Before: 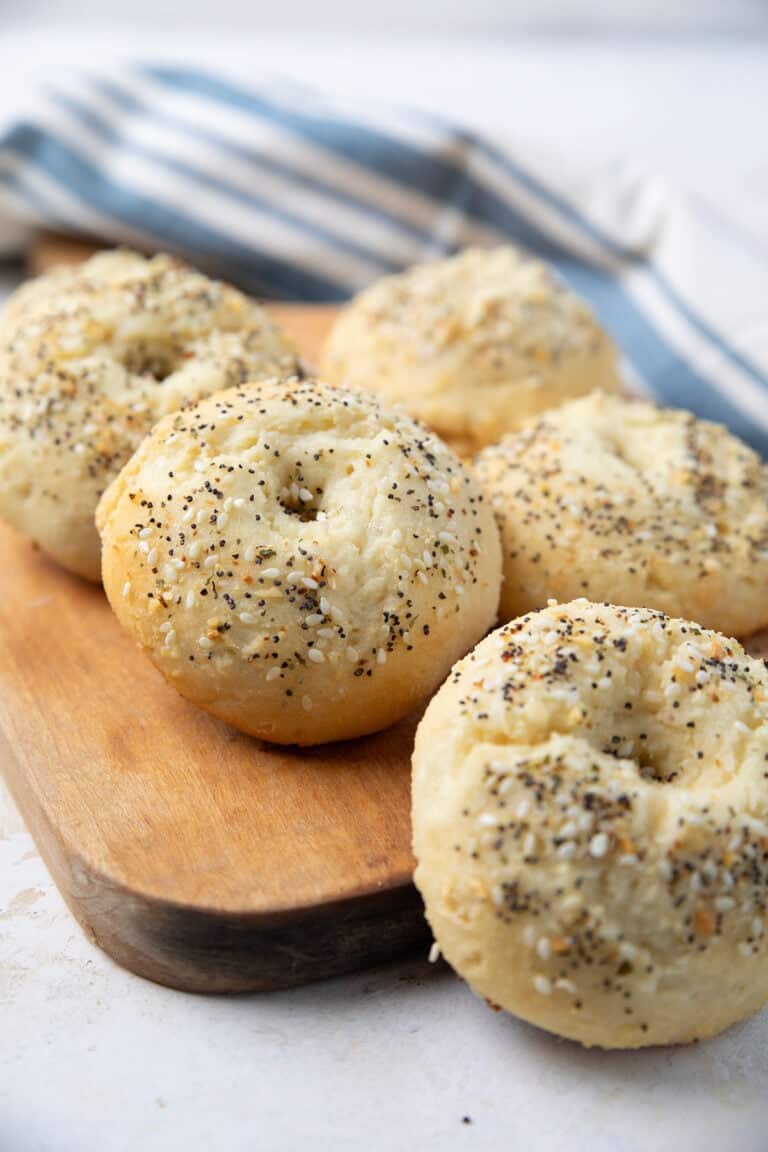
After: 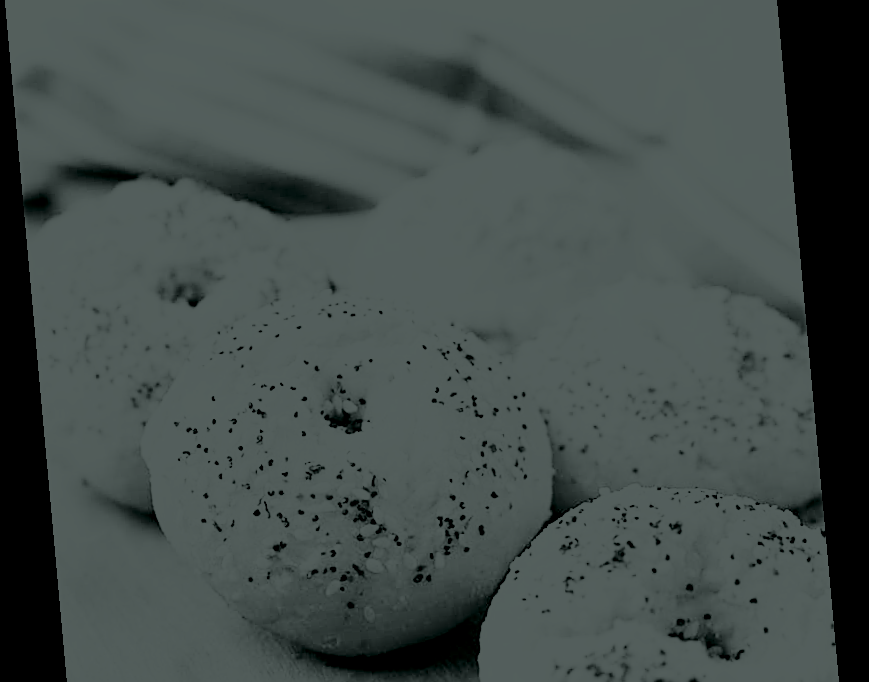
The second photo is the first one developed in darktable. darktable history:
base curve: curves: ch0 [(0, 0) (0.012, 0.01) (0.073, 0.168) (0.31, 0.711) (0.645, 0.957) (1, 1)], preserve colors none
contrast brightness saturation: contrast 0.18, saturation 0.3
sharpen: amount 0.6
colorize: hue 90°, saturation 19%, lightness 1.59%, version 1
crop and rotate: top 10.605%, bottom 33.274%
white balance: red 0.967, blue 1.119, emerald 0.756
rotate and perspective: rotation -5.2°, automatic cropping off
tone curve: curves: ch0 [(0, 0) (0.003, 0.117) (0.011, 0.125) (0.025, 0.133) (0.044, 0.144) (0.069, 0.152) (0.1, 0.167) (0.136, 0.186) (0.177, 0.21) (0.224, 0.244) (0.277, 0.295) (0.335, 0.357) (0.399, 0.445) (0.468, 0.531) (0.543, 0.629) (0.623, 0.716) (0.709, 0.803) (0.801, 0.876) (0.898, 0.939) (1, 1)], preserve colors none
